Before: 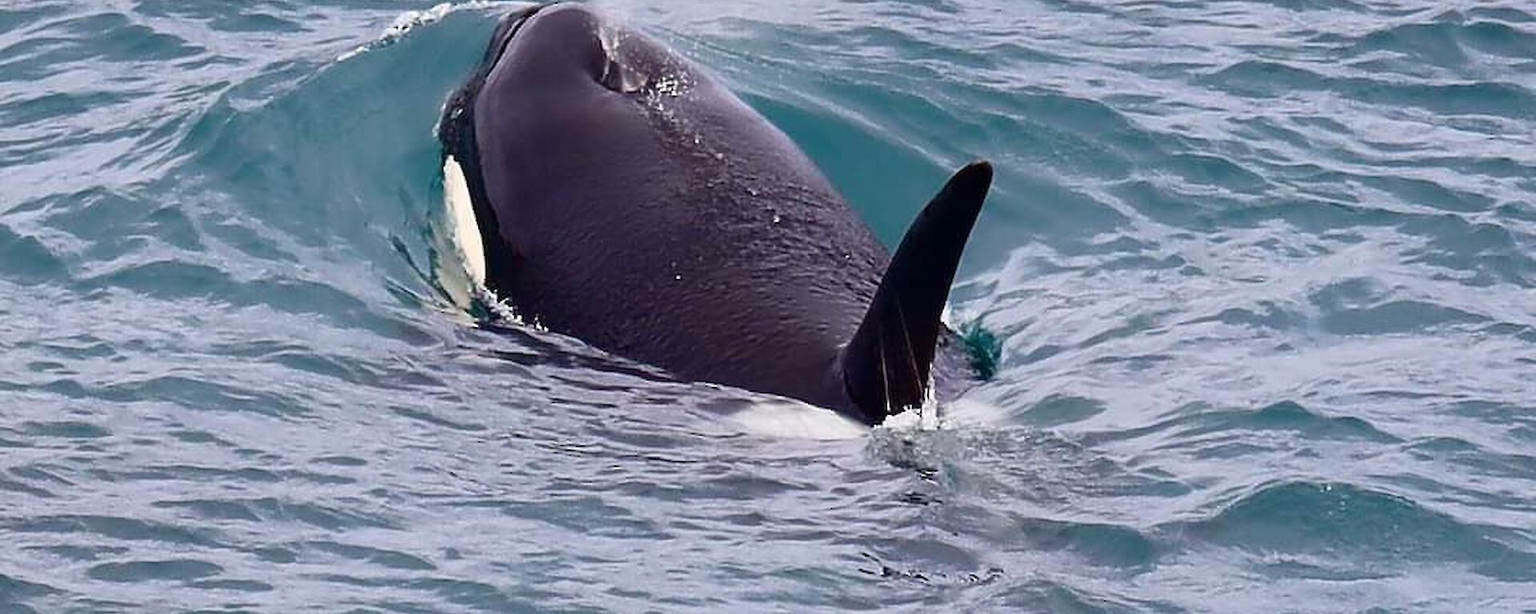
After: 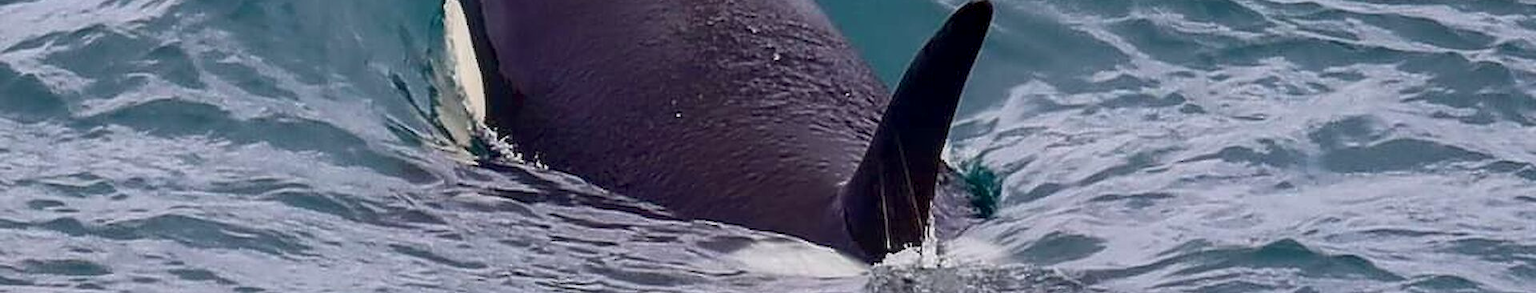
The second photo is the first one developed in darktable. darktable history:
local contrast: on, module defaults
crop and rotate: top 26.544%, bottom 25.567%
tone equalizer: -8 EV 0.234 EV, -7 EV 0.443 EV, -6 EV 0.406 EV, -5 EV 0.271 EV, -3 EV -0.244 EV, -2 EV -0.4 EV, -1 EV -0.427 EV, +0 EV -0.222 EV
